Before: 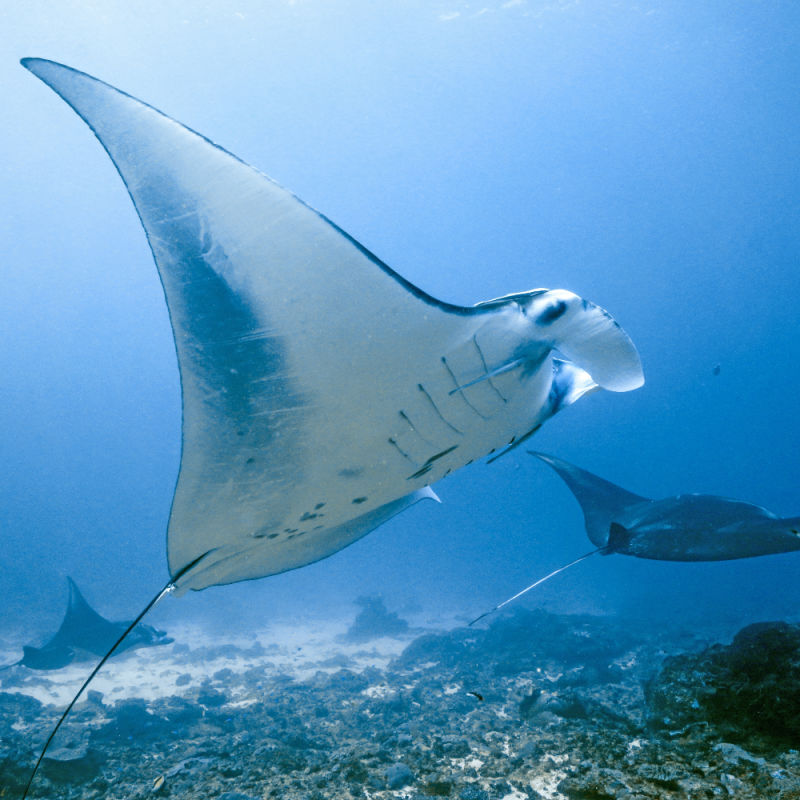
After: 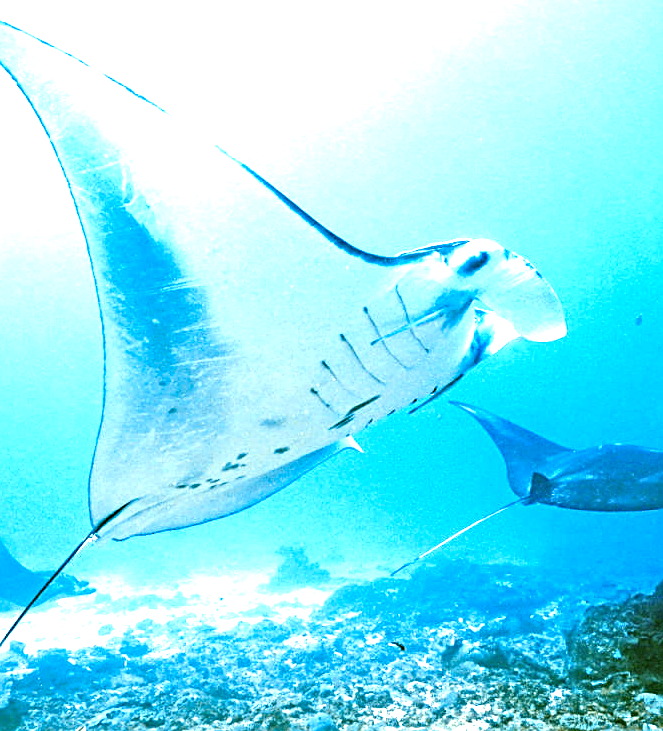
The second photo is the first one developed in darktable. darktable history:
exposure: black level correction 0, exposure 1.988 EV, compensate highlight preservation false
sharpen: on, module defaults
crop: left 9.776%, top 6.343%, right 7.247%, bottom 2.168%
haze removal: compatibility mode true, adaptive false
